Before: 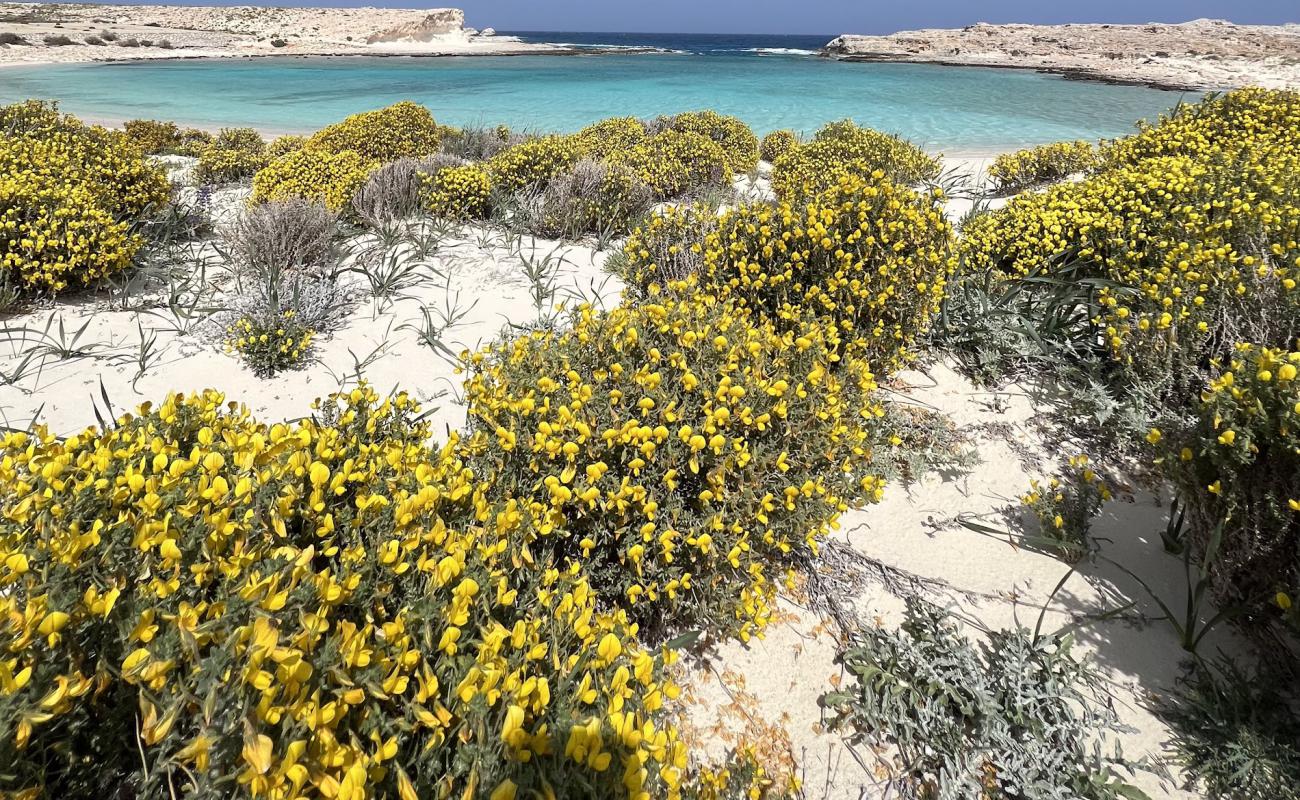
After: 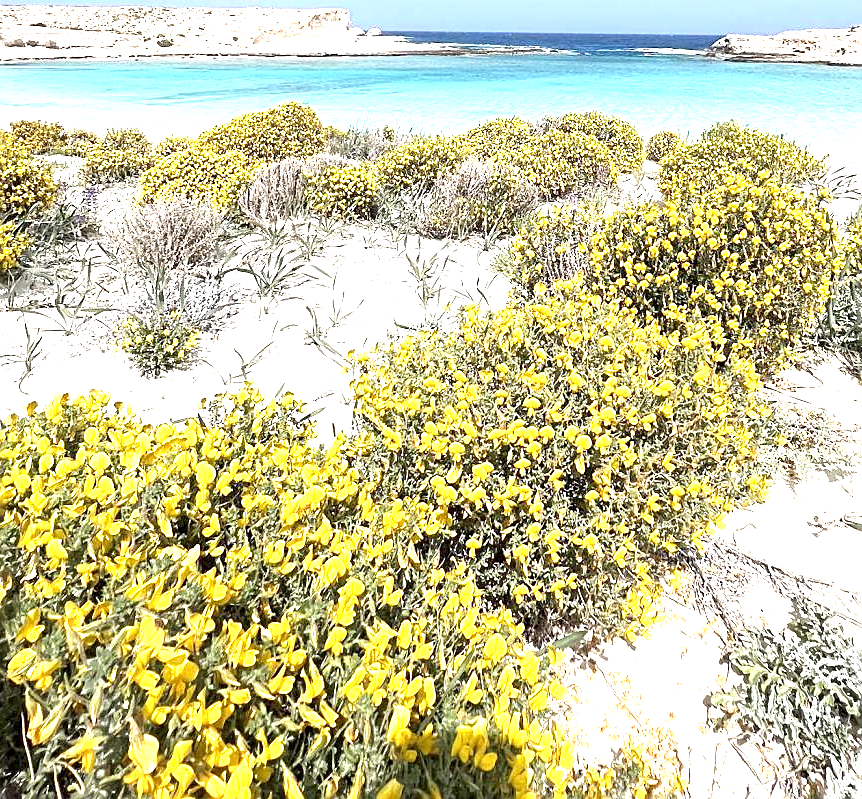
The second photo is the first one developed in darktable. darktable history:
crop and rotate: left 8.809%, right 24.828%
sharpen: on, module defaults
exposure: black level correction 0.001, exposure 1.722 EV, compensate highlight preservation false
